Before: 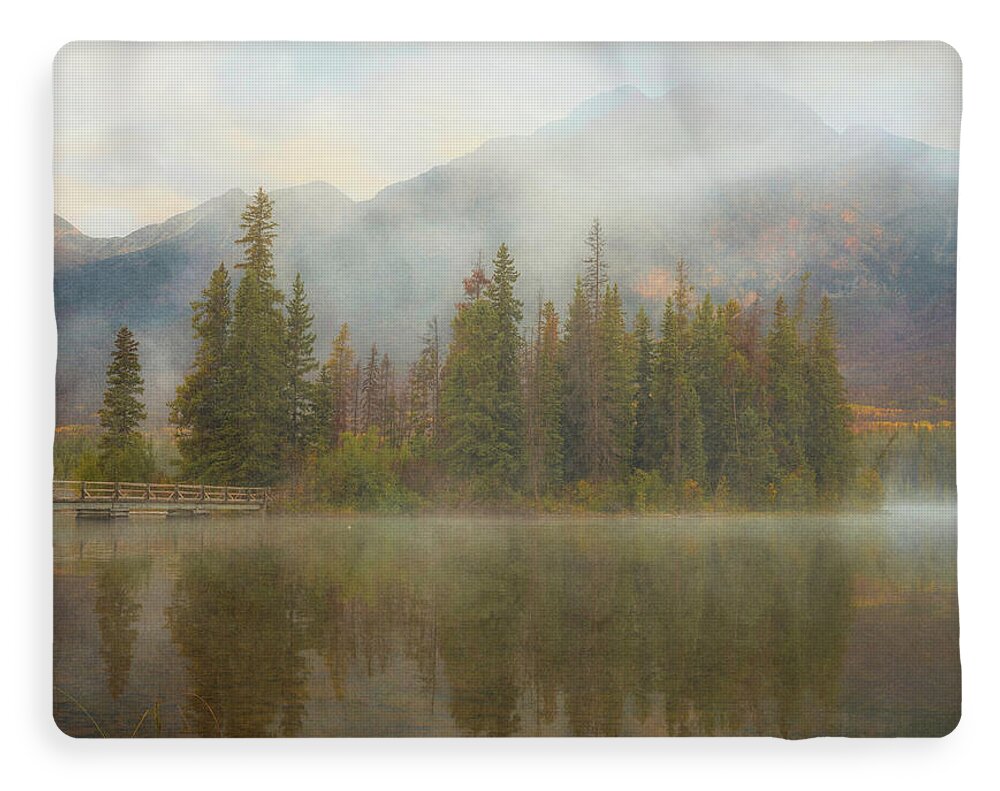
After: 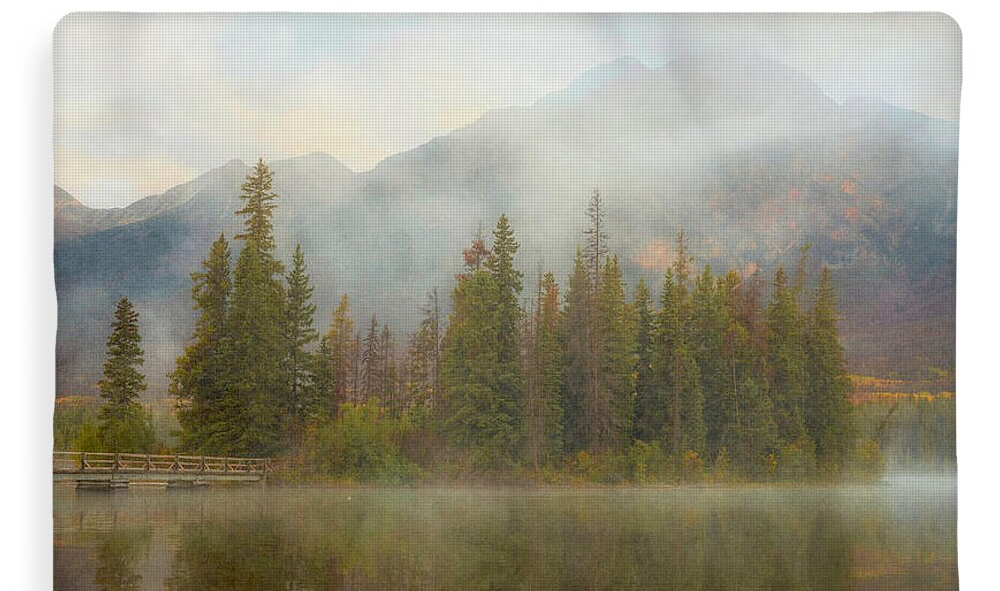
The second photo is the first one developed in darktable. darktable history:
exposure: black level correction 0.01, compensate exposure bias true, compensate highlight preservation false
crop: top 3.71%, bottom 21.505%
